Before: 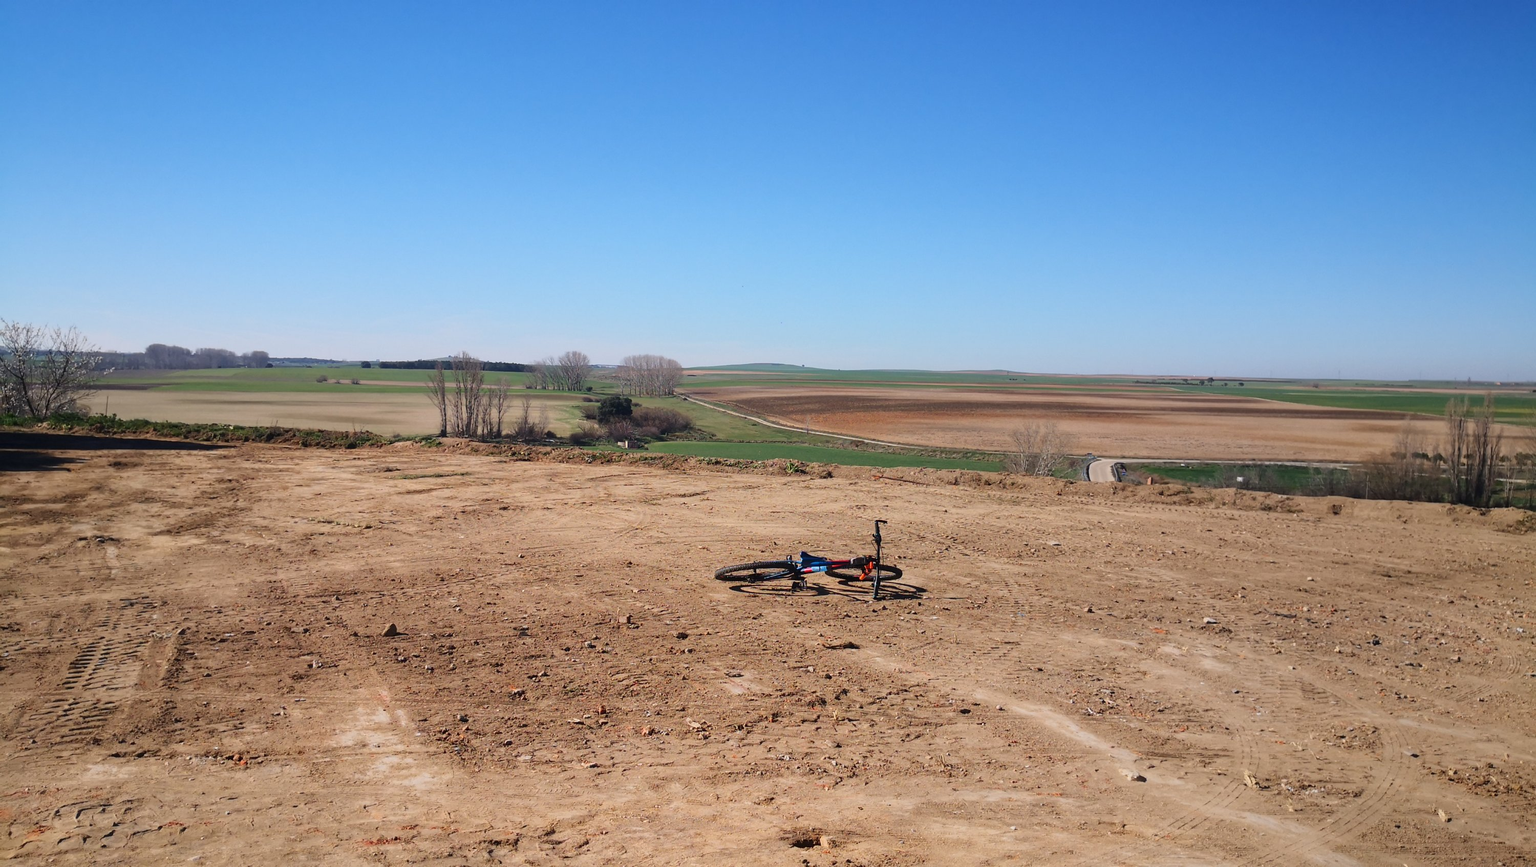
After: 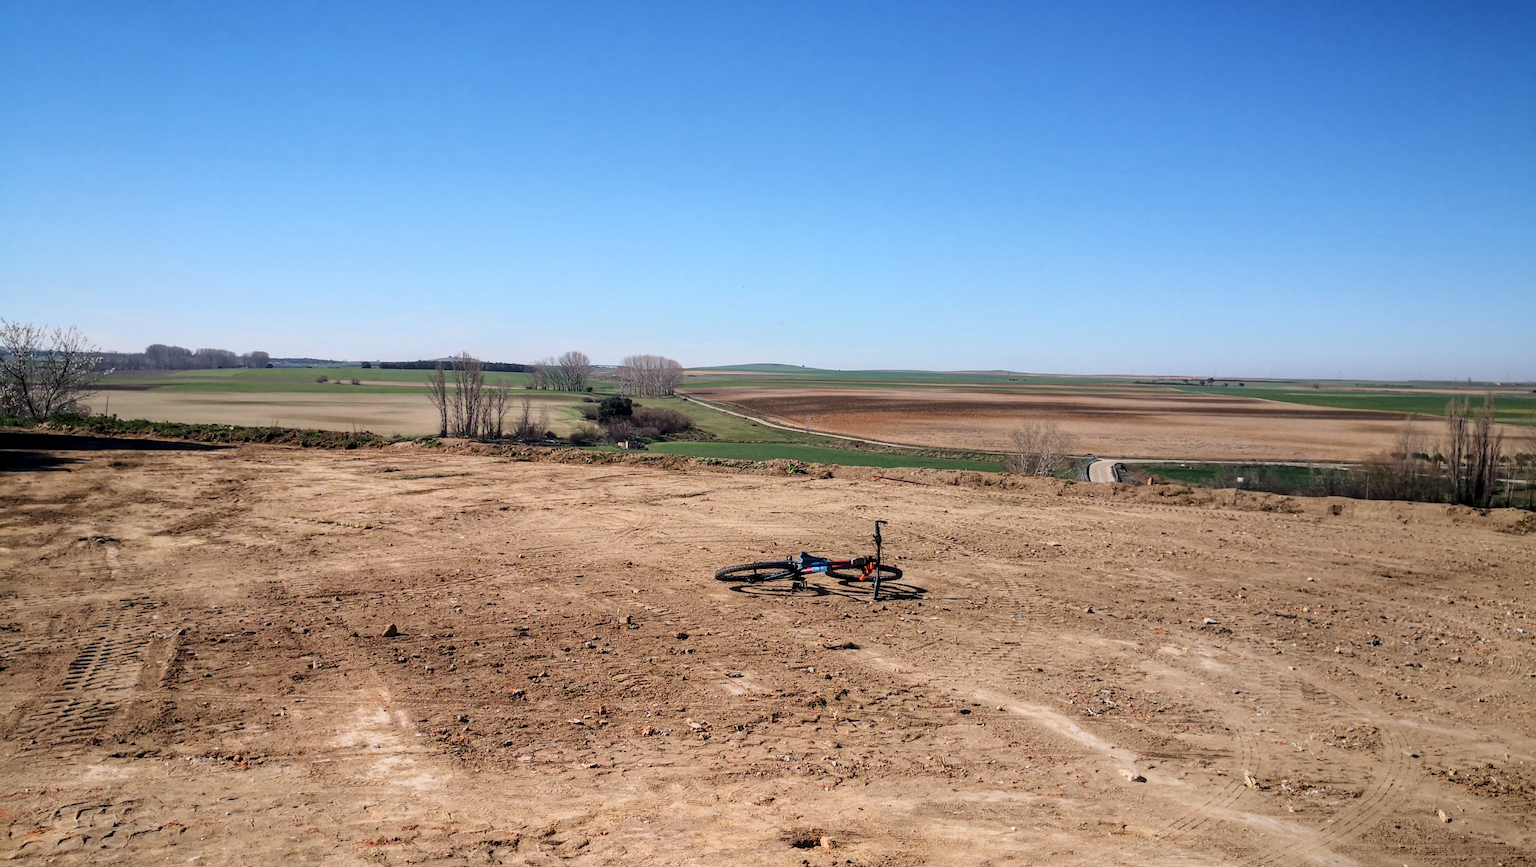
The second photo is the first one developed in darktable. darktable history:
contrast brightness saturation: saturation -0.04
local contrast: detail 130%
tone equalizer: on, module defaults
levels: levels [0.016, 0.492, 0.969]
